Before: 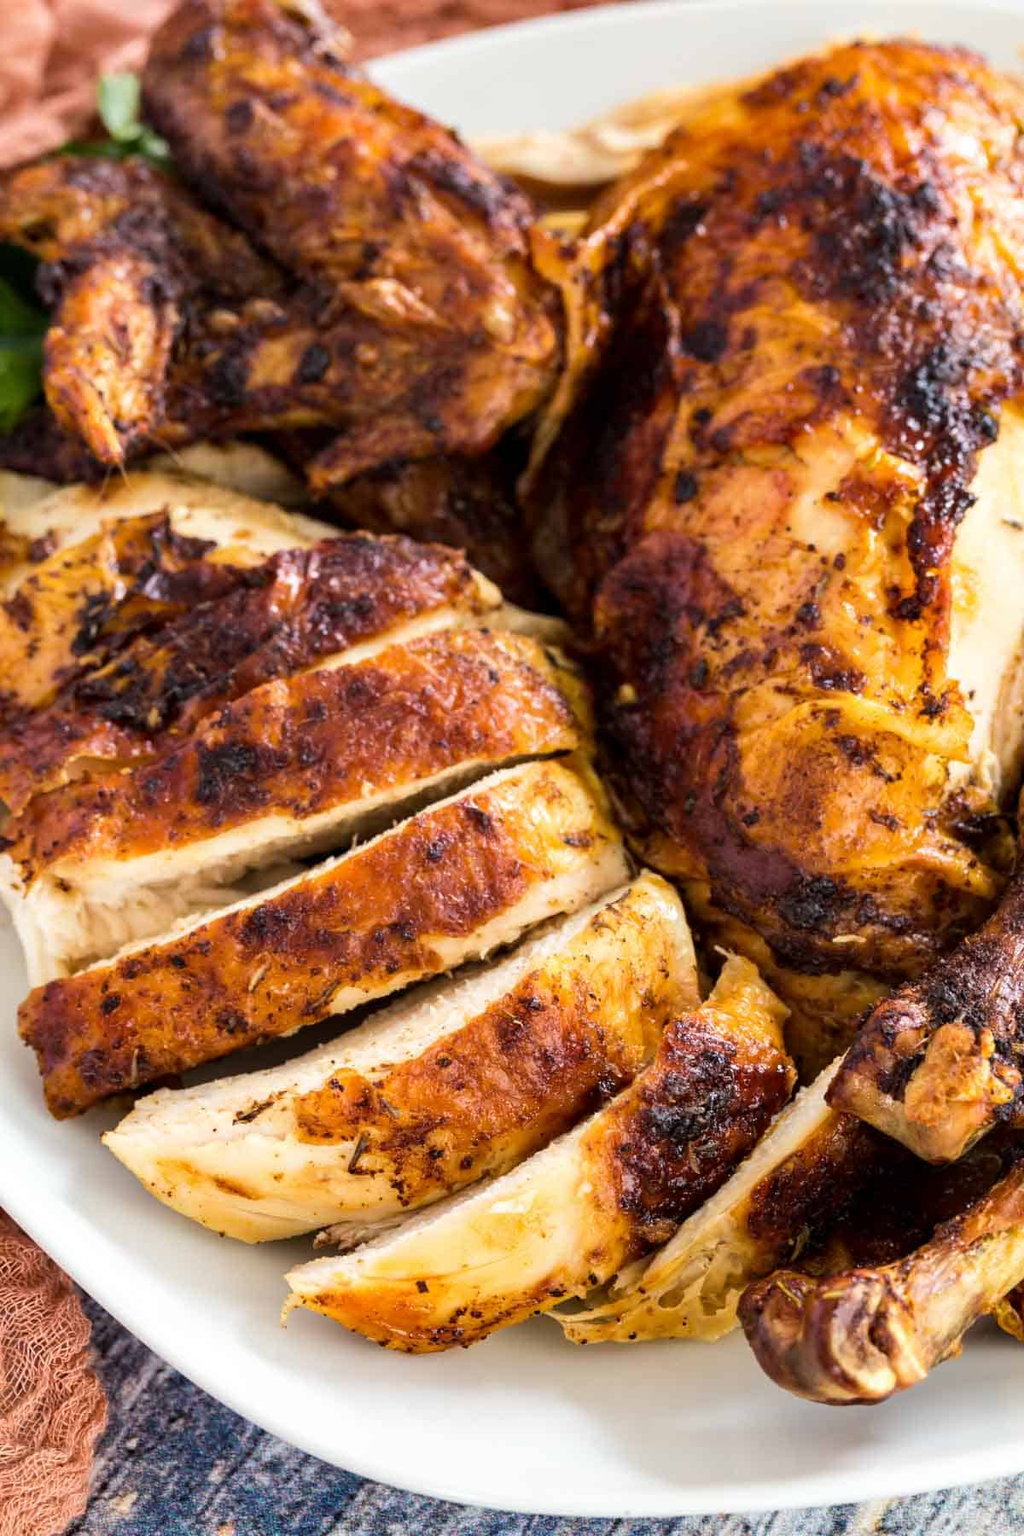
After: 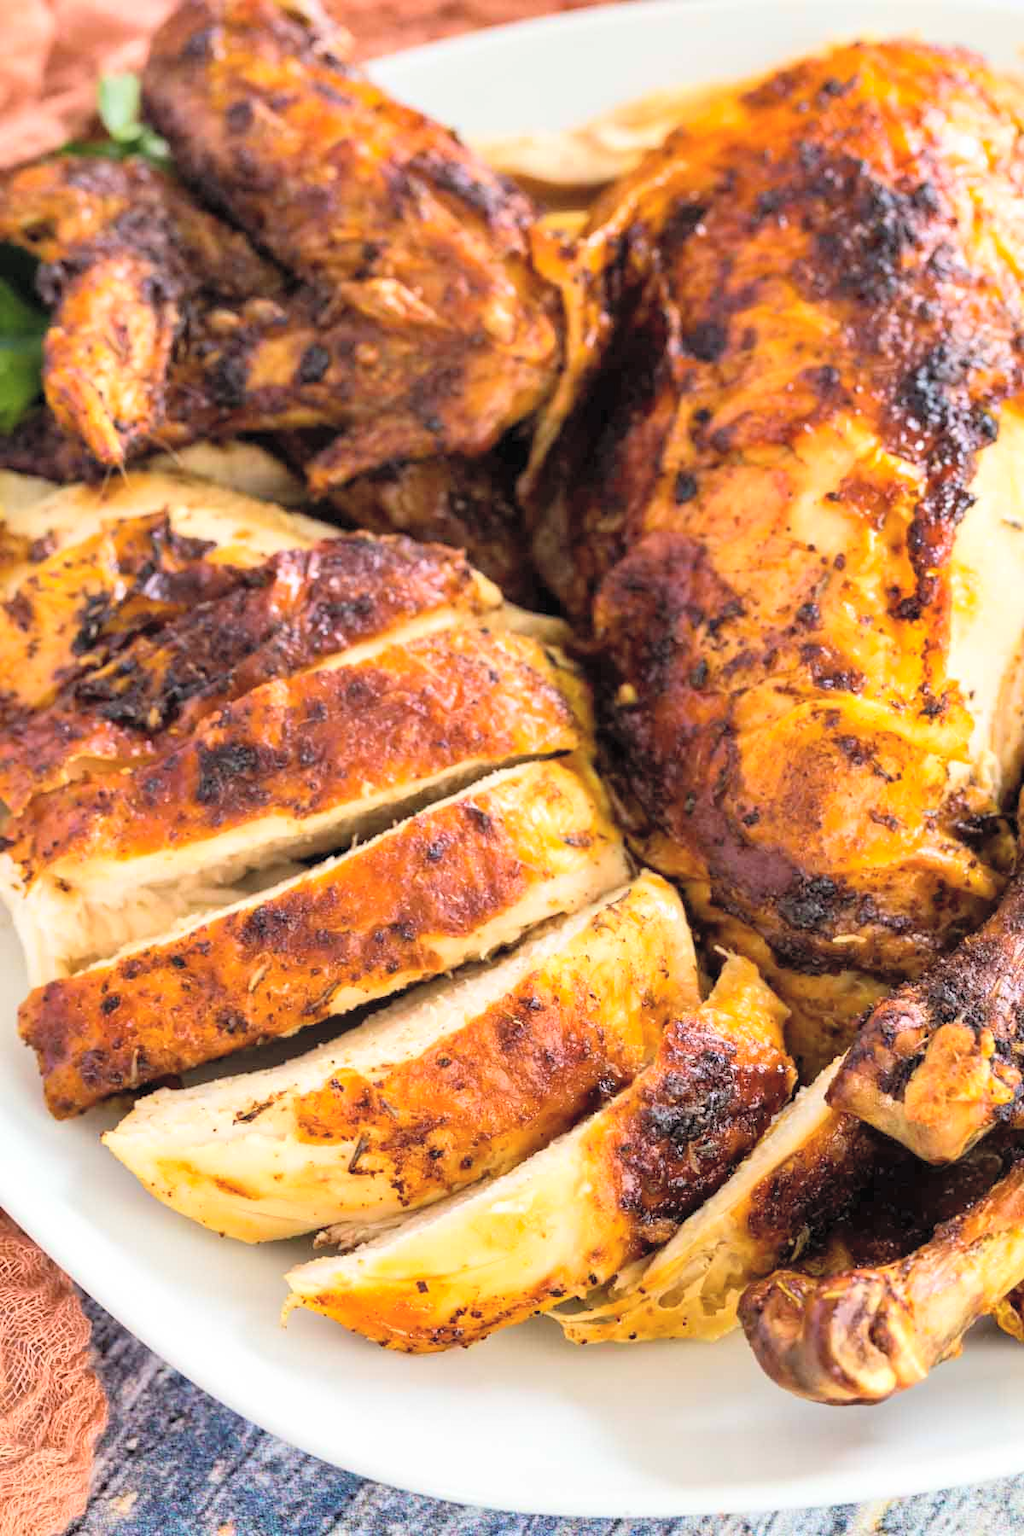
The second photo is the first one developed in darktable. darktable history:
contrast brightness saturation: contrast 0.095, brightness 0.307, saturation 0.145
